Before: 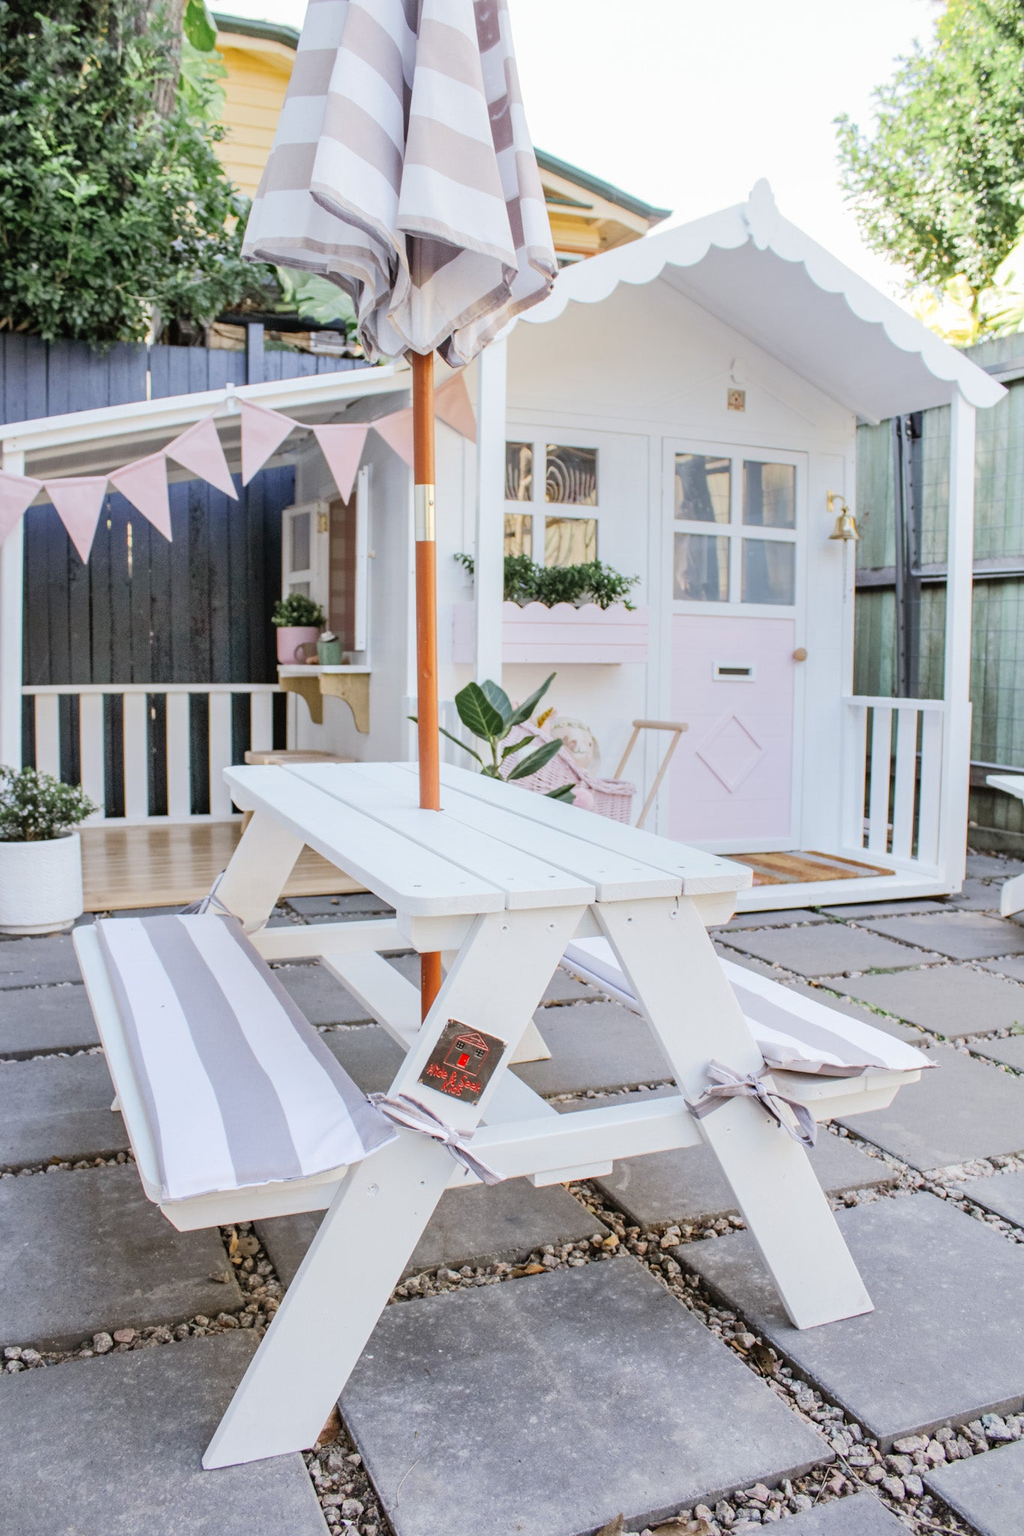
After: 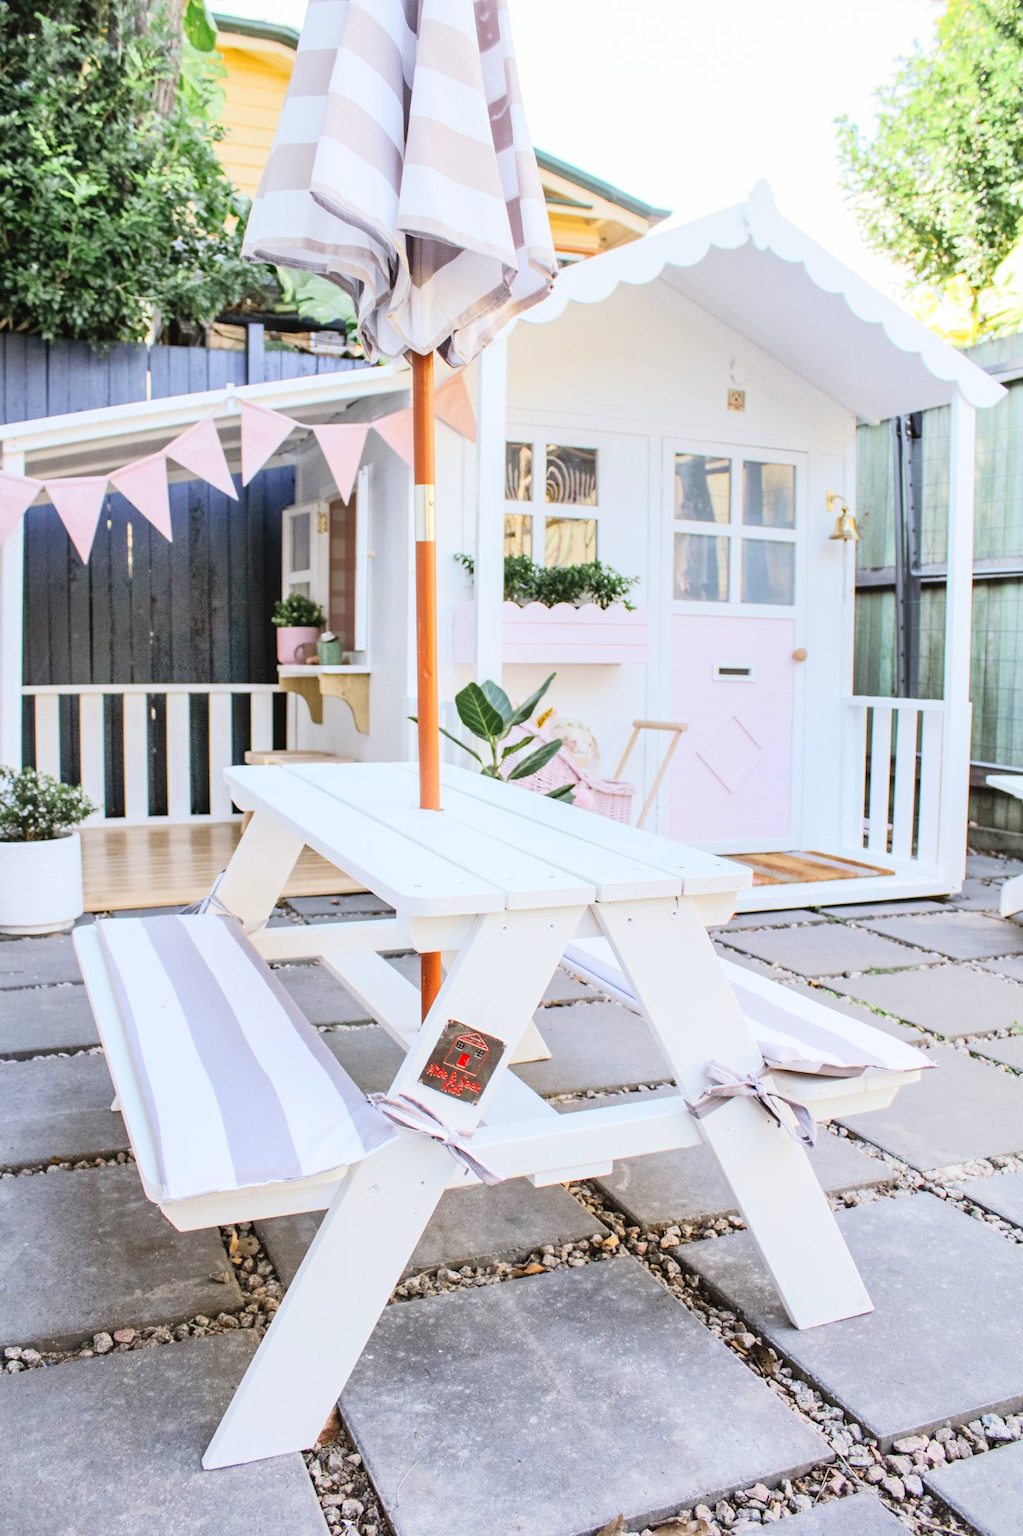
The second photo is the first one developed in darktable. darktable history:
contrast brightness saturation: contrast 0.197, brightness 0.156, saturation 0.225
